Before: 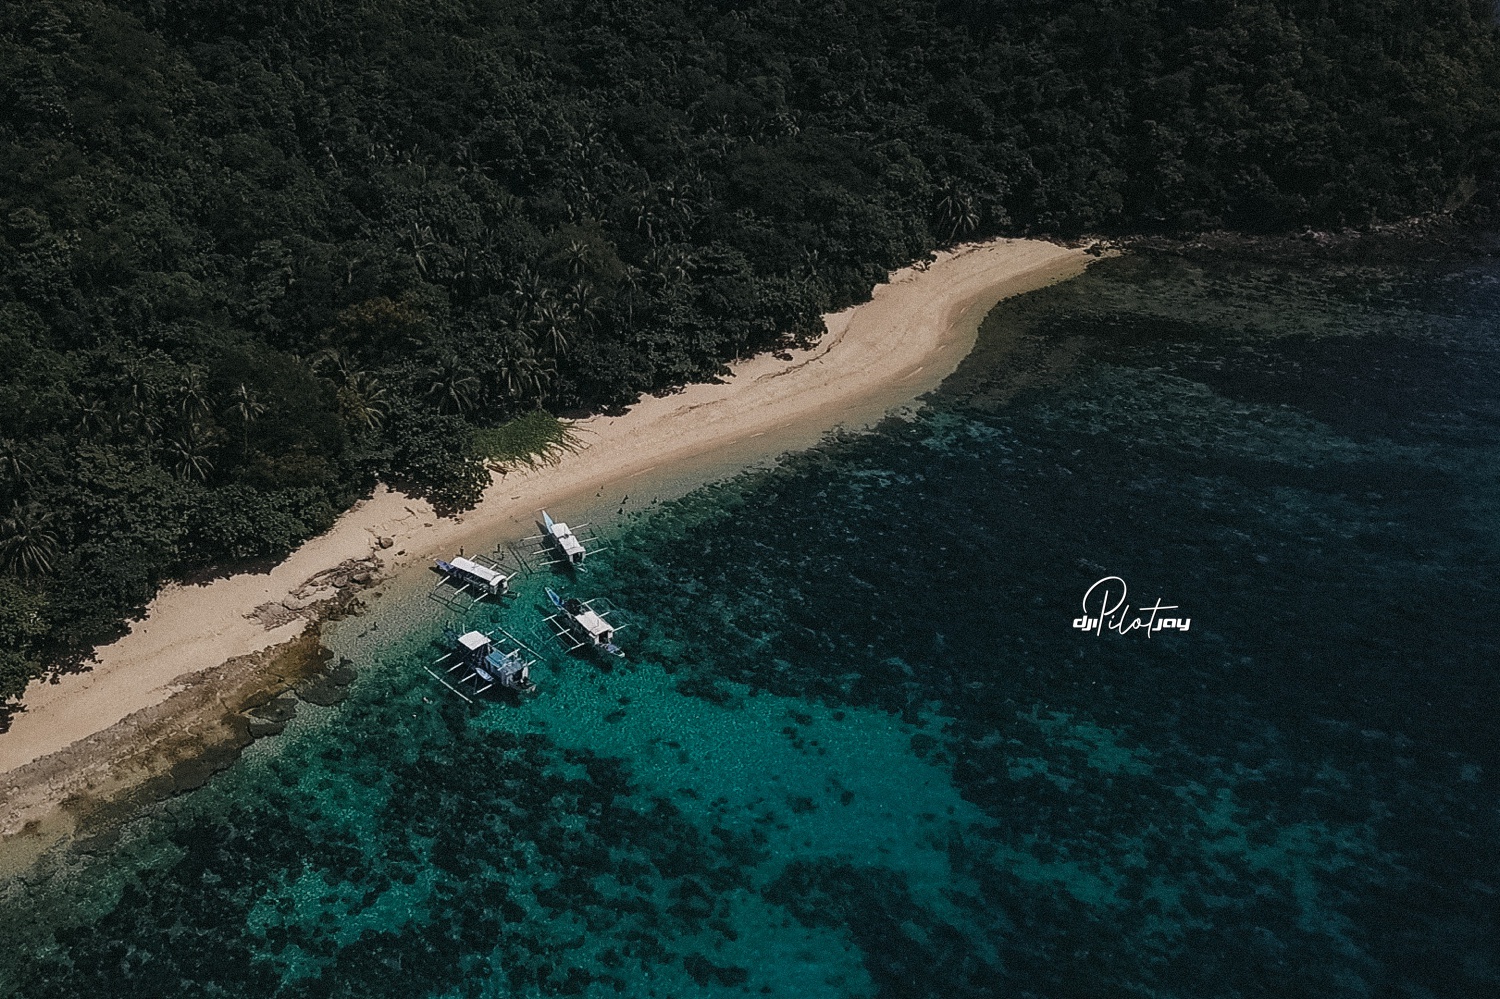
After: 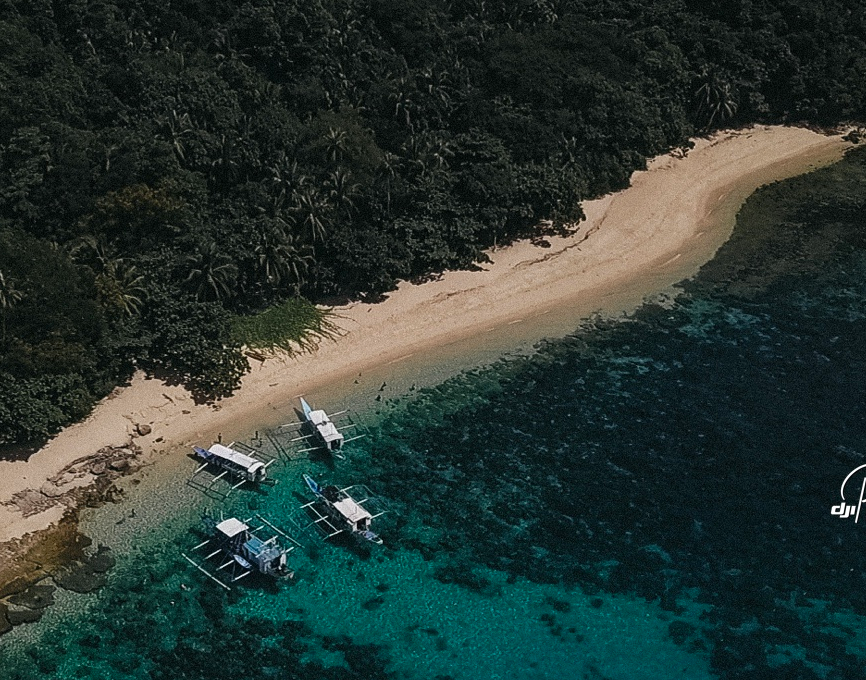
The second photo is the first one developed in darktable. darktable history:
crop: left 16.192%, top 11.351%, right 26.03%, bottom 20.578%
contrast brightness saturation: contrast 0.036, saturation 0.163
